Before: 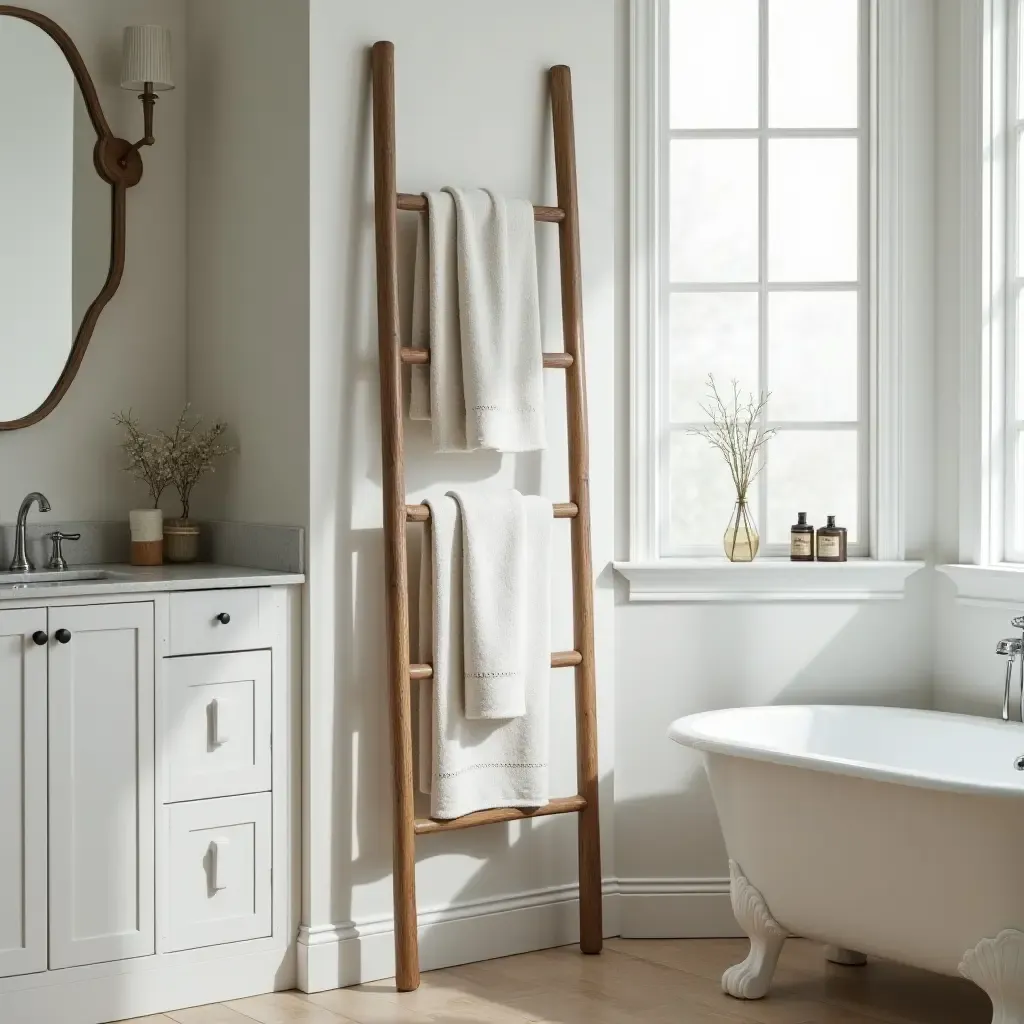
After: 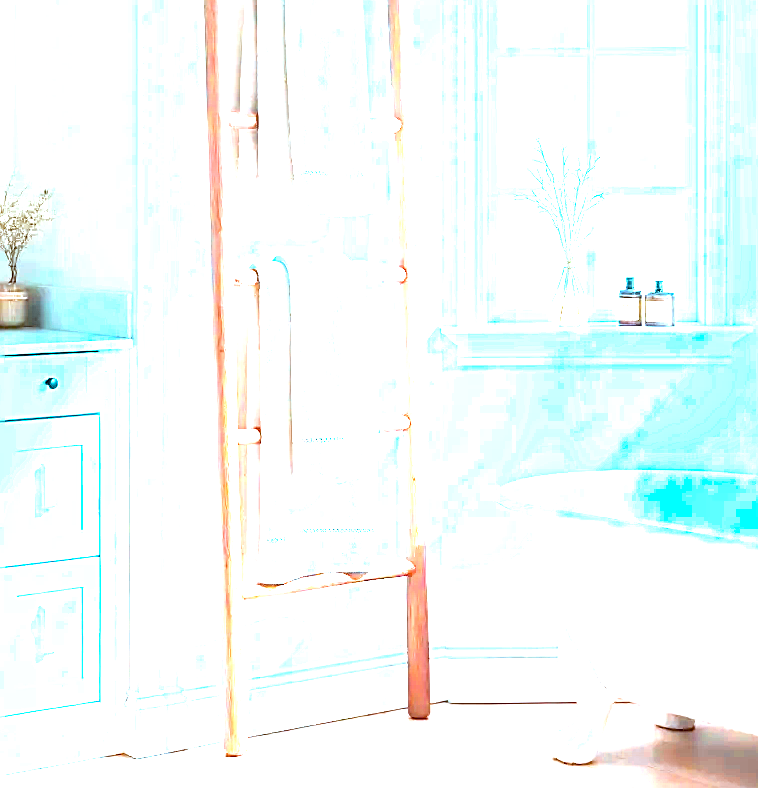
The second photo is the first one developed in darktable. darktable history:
exposure: exposure 2.188 EV, compensate highlight preservation false
tone equalizer: -8 EV -1.12 EV, -7 EV -1.04 EV, -6 EV -0.861 EV, -5 EV -0.589 EV, -3 EV 0.547 EV, -2 EV 0.839 EV, -1 EV 0.993 EV, +0 EV 1.06 EV
crop: left 16.82%, top 22.968%, right 9.089%
sharpen: on, module defaults
color calibration: output R [1.422, -0.35, -0.252, 0], output G [-0.238, 1.259, -0.084, 0], output B [-0.081, -0.196, 1.58, 0], output brightness [0.49, 0.671, -0.57, 0], illuminant as shot in camera, x 0.37, y 0.382, temperature 4319.11 K
